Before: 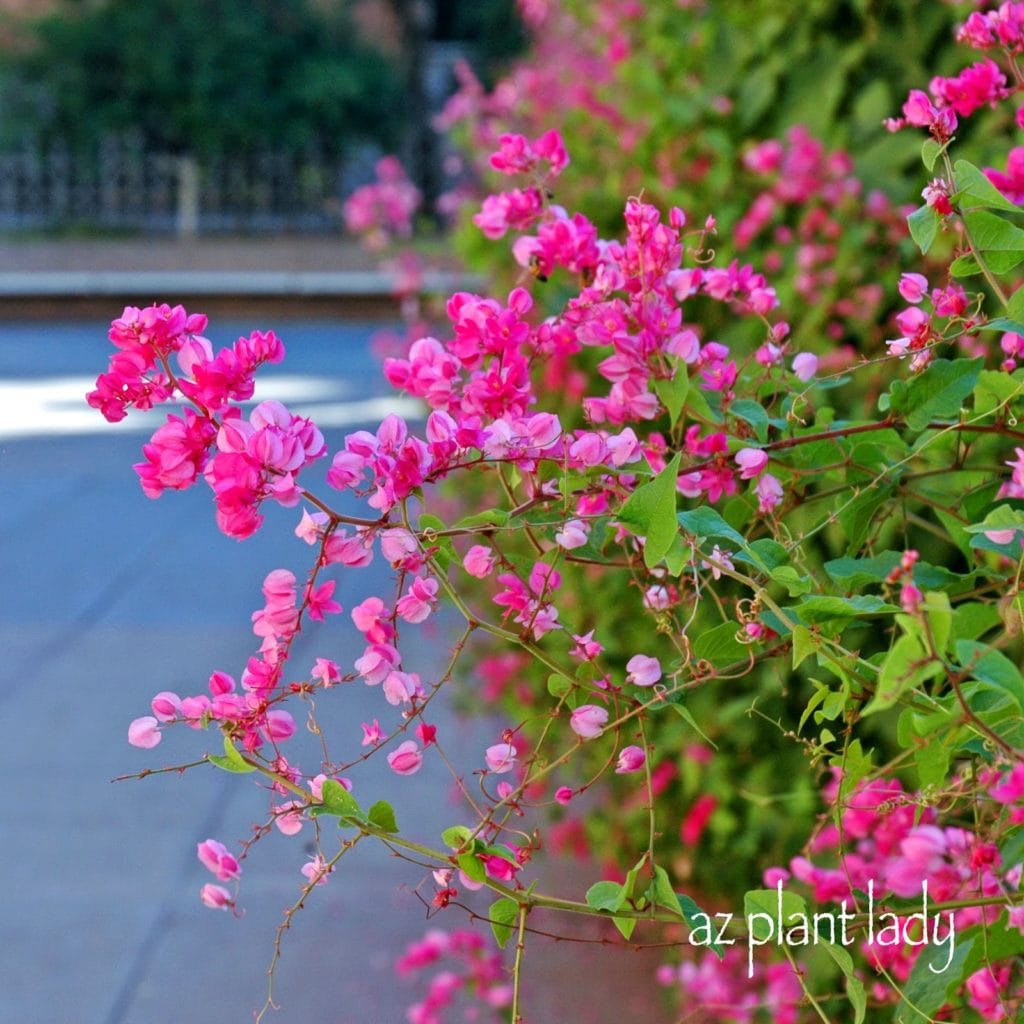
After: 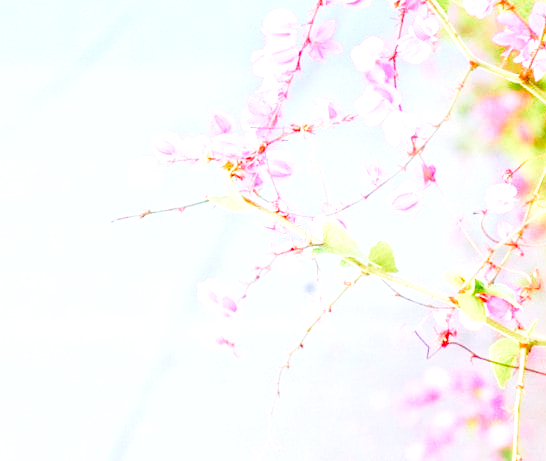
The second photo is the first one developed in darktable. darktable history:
exposure: black level correction 0, exposure 1.75 EV, compensate exposure bias true, compensate highlight preservation false
crop and rotate: top 54.778%, right 46.61%, bottom 0.159%
base curve: curves: ch0 [(0, 0) (0.028, 0.03) (0.121, 0.232) (0.46, 0.748) (0.859, 0.968) (1, 1)], preserve colors none
color balance rgb: perceptual saturation grading › global saturation 20%, perceptual saturation grading › highlights -50%, perceptual saturation grading › shadows 30%, perceptual brilliance grading › global brilliance 10%, perceptual brilliance grading › shadows 15%
